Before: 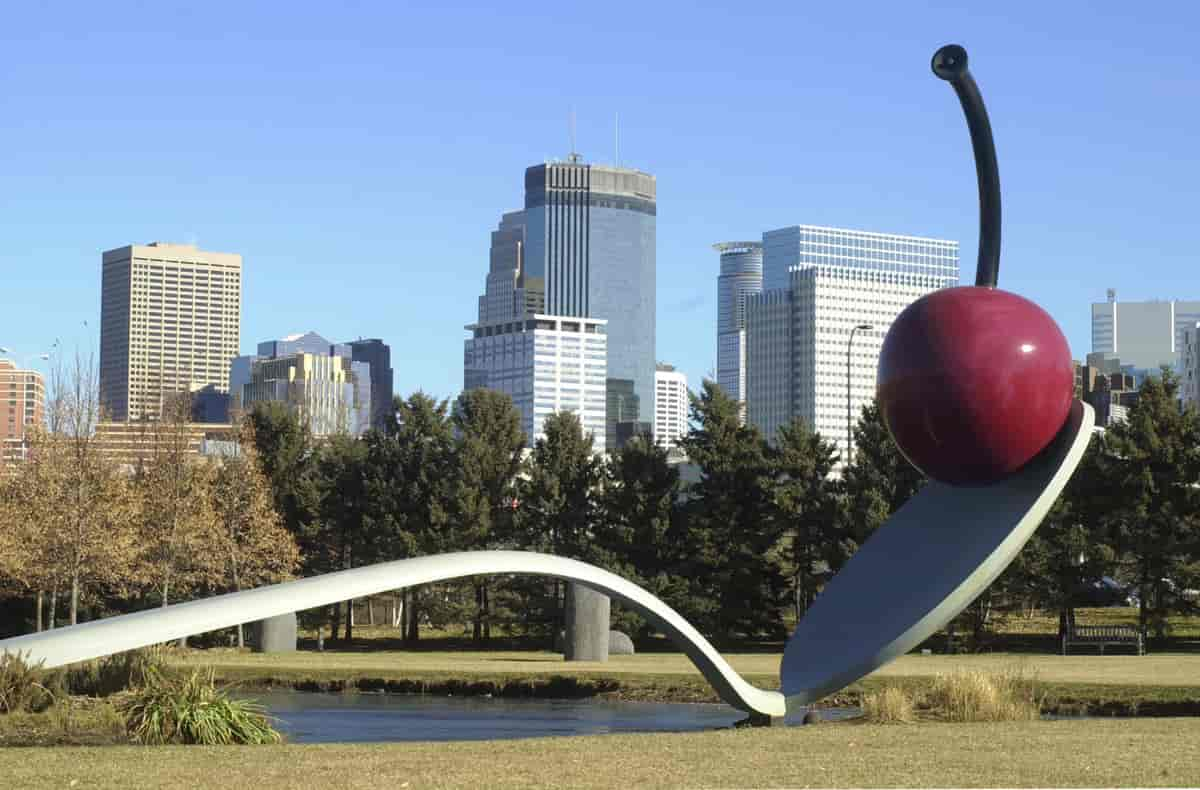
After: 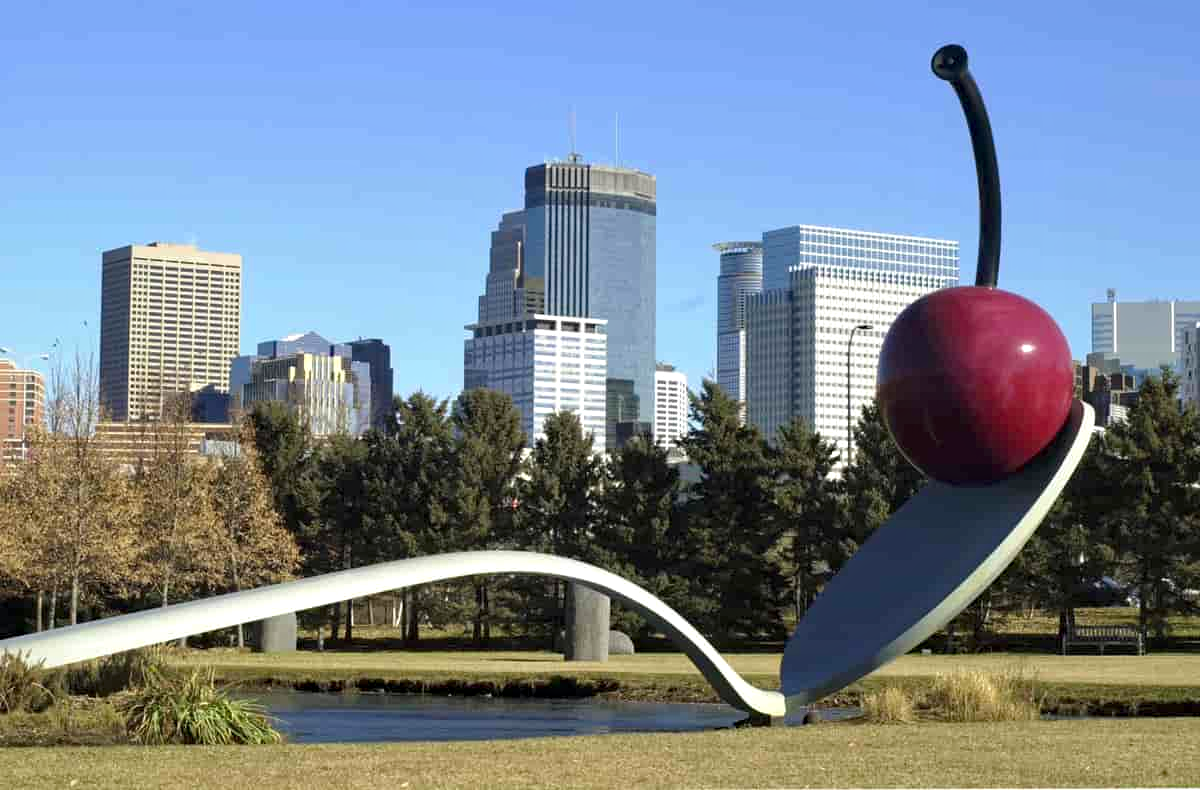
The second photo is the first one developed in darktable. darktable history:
haze removal: adaptive false
contrast equalizer: octaves 7, y [[0.6 ×6], [0.55 ×6], [0 ×6], [0 ×6], [0 ×6]], mix 0.3
